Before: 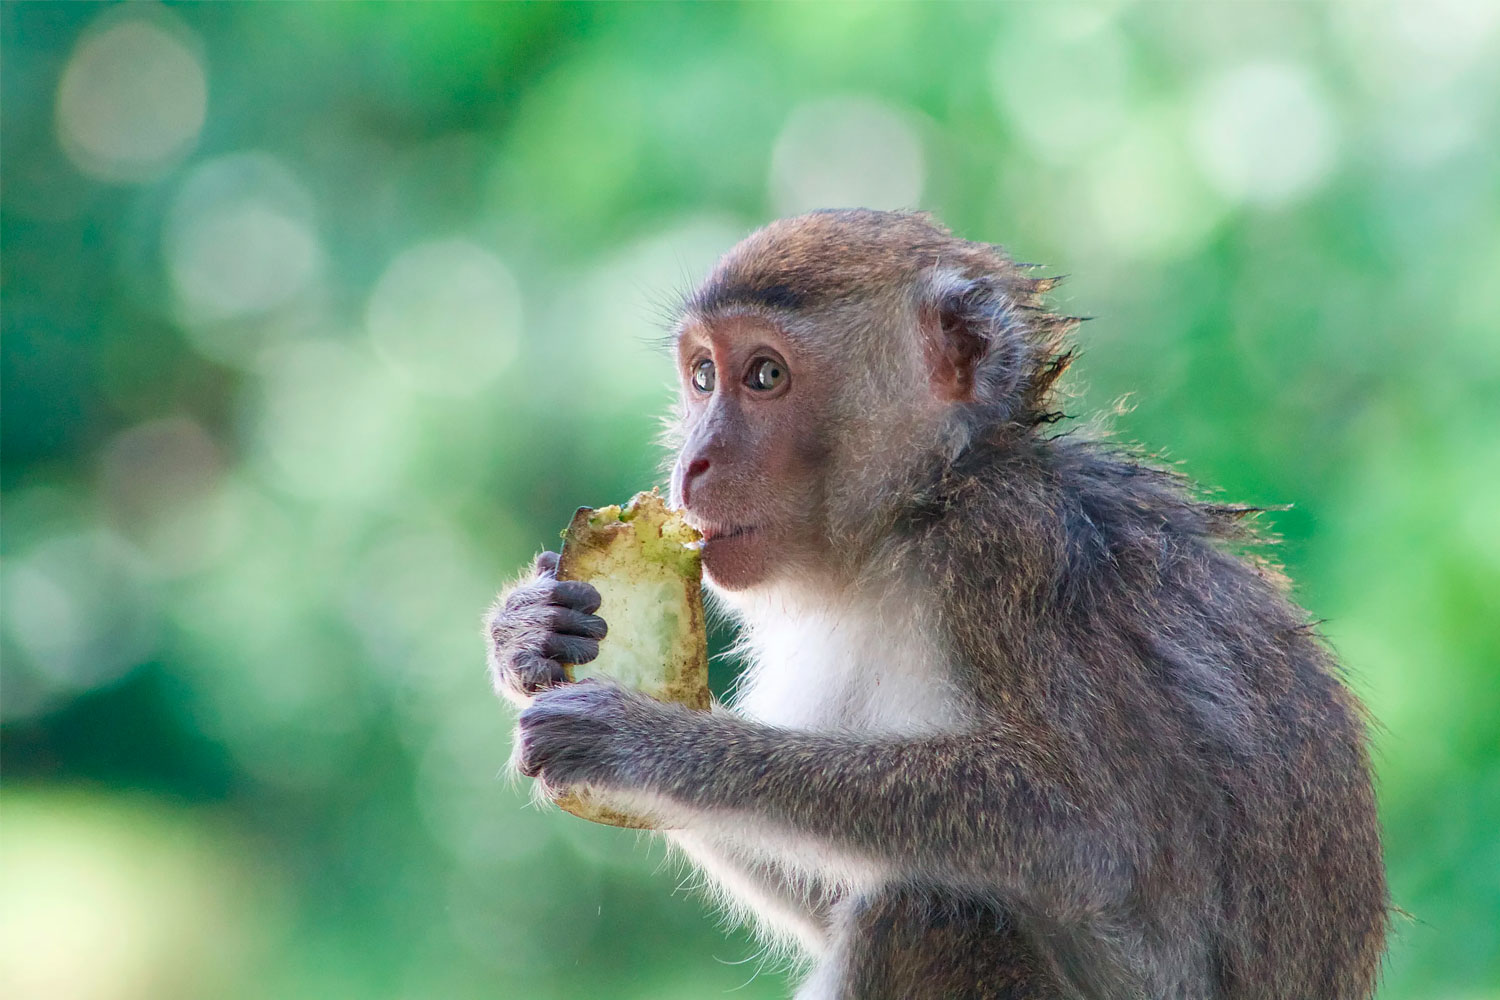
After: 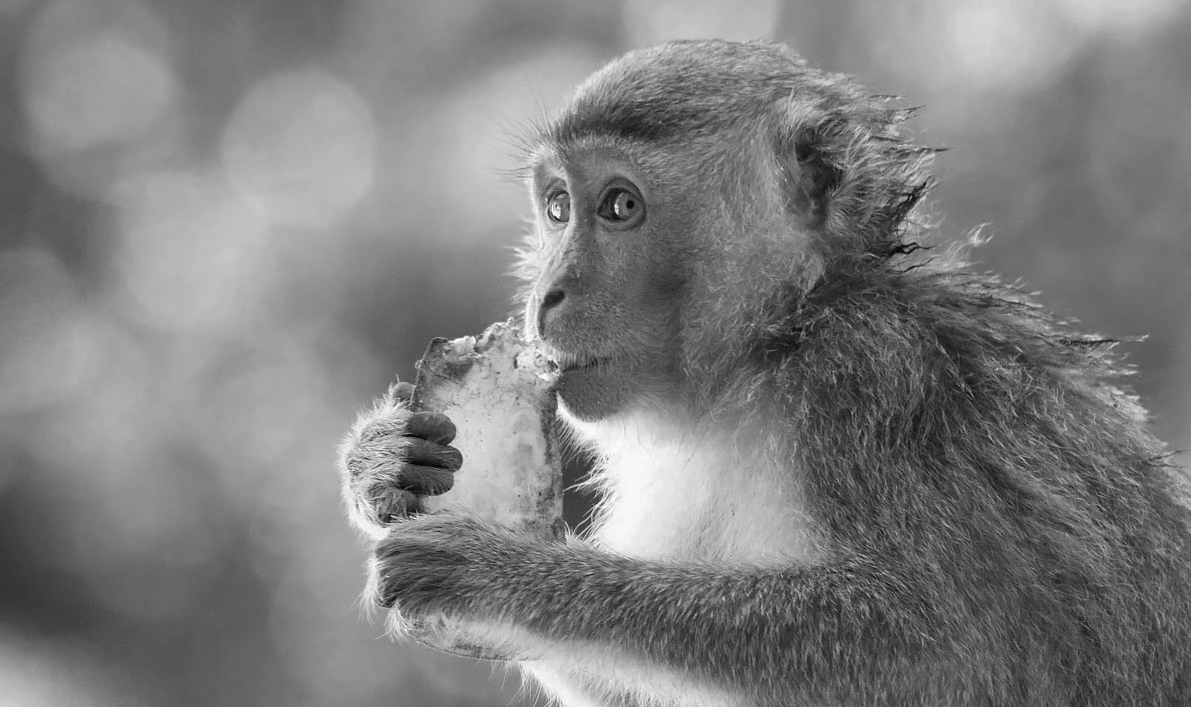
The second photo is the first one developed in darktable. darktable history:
crop: left 9.712%, top 16.928%, right 10.845%, bottom 12.332%
color zones: curves: ch0 [(0.002, 0.593) (0.143, 0.417) (0.285, 0.541) (0.455, 0.289) (0.608, 0.327) (0.727, 0.283) (0.869, 0.571) (1, 0.603)]; ch1 [(0, 0) (0.143, 0) (0.286, 0) (0.429, 0) (0.571, 0) (0.714, 0) (0.857, 0)]
